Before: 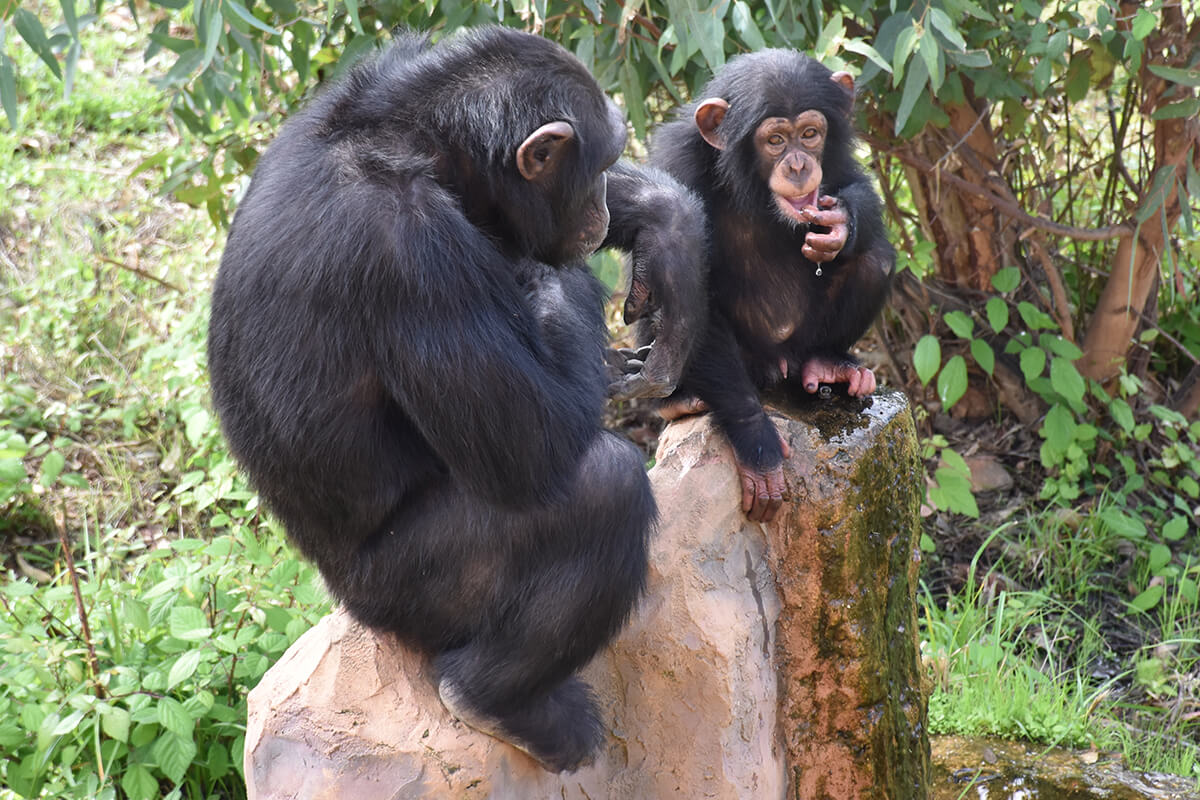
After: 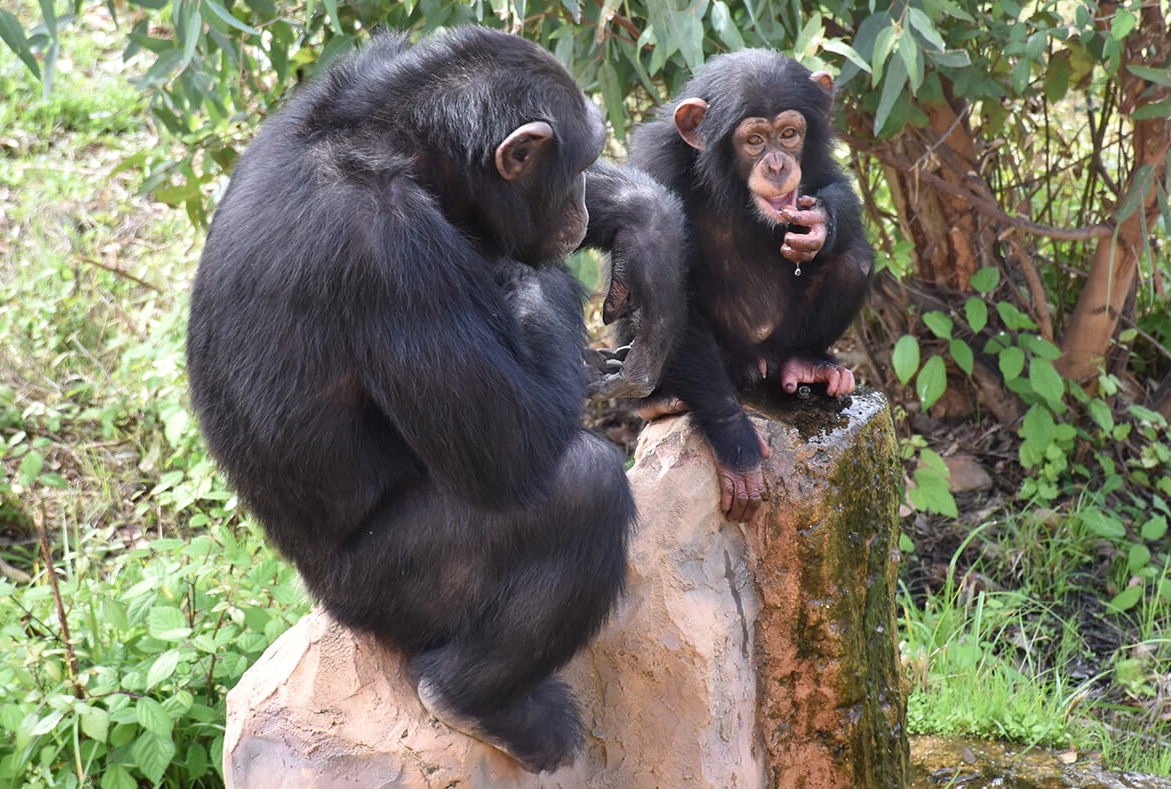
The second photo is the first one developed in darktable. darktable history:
crop and rotate: left 1.774%, right 0.633%, bottom 1.28%
shadows and highlights: shadows -10, white point adjustment 1.5, highlights 10
